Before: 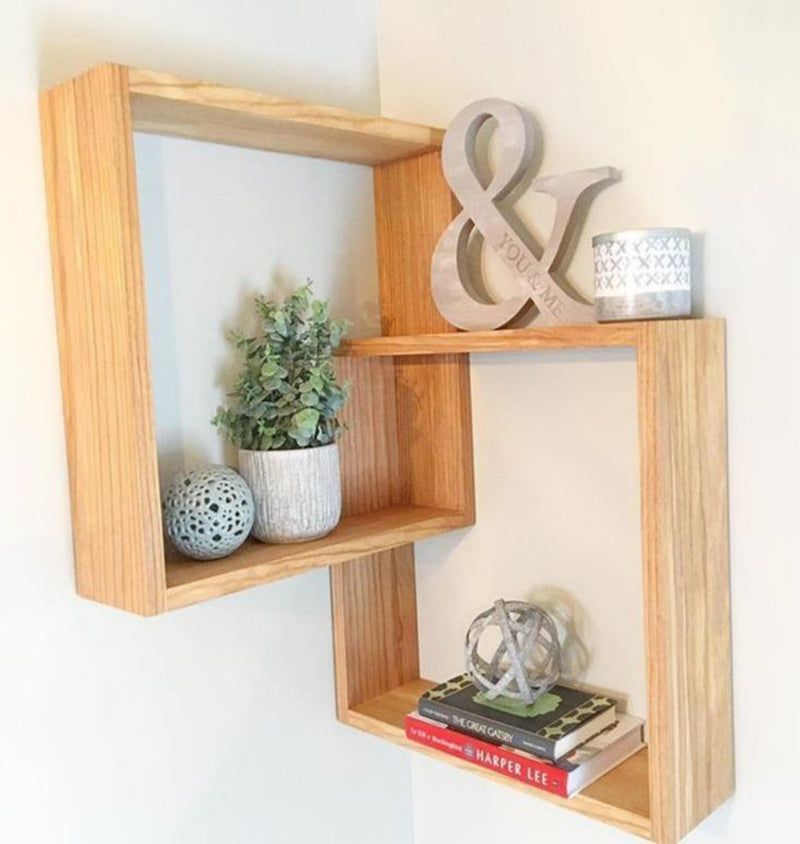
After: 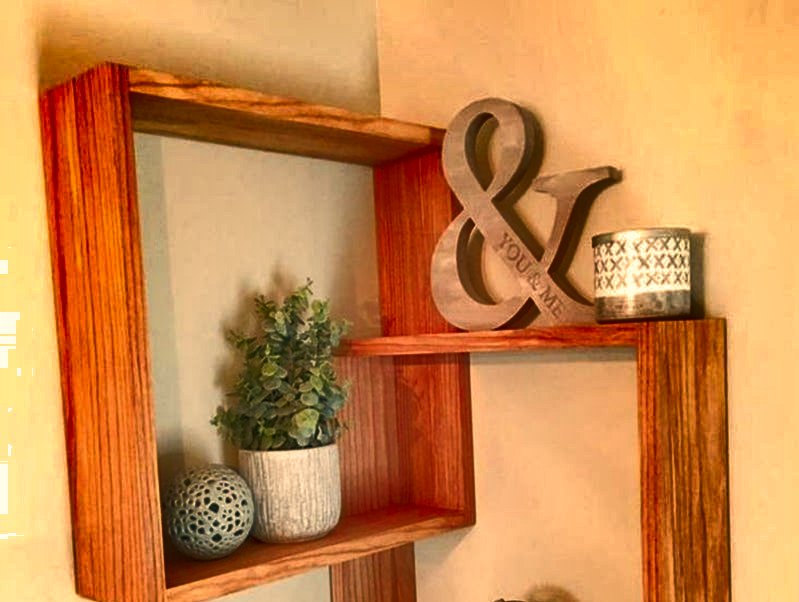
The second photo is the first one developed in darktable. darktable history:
shadows and highlights: shadows 24.5, highlights -78.15, soften with gaussian
crop: bottom 28.576%
white balance: red 1.123, blue 0.83
color zones: curves: ch1 [(0.309, 0.524) (0.41, 0.329) (0.508, 0.509)]; ch2 [(0.25, 0.457) (0.75, 0.5)]
